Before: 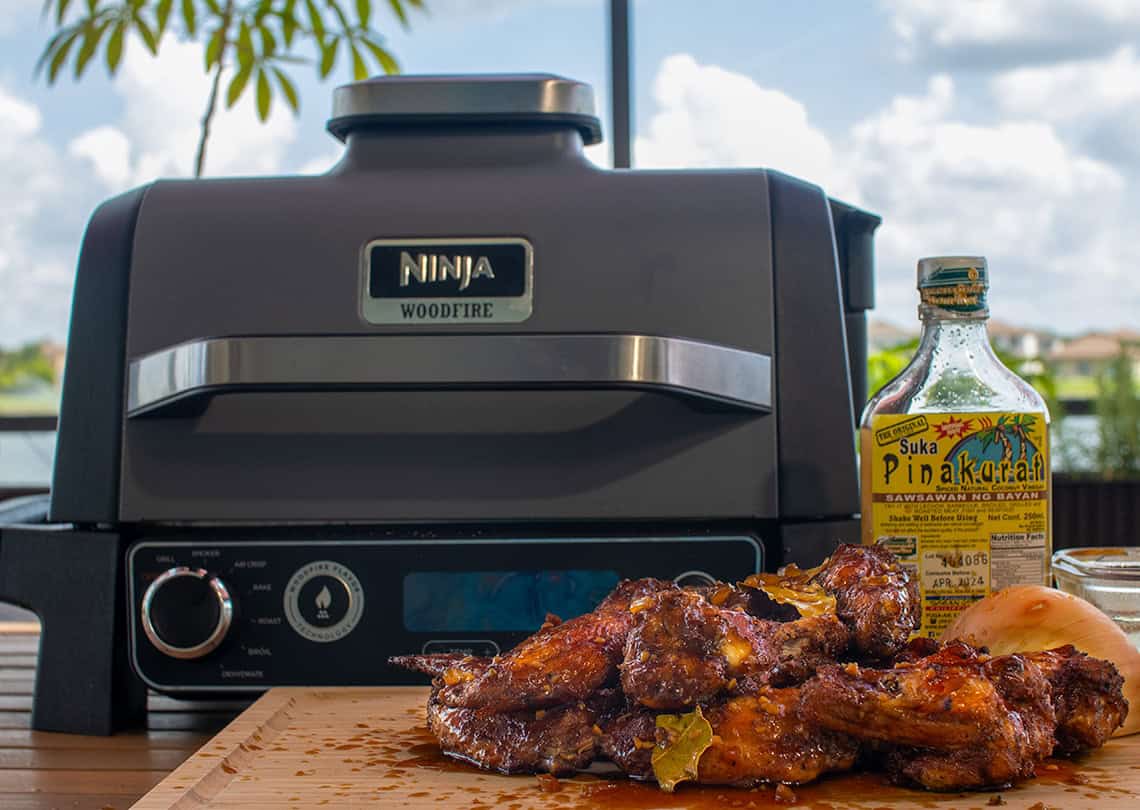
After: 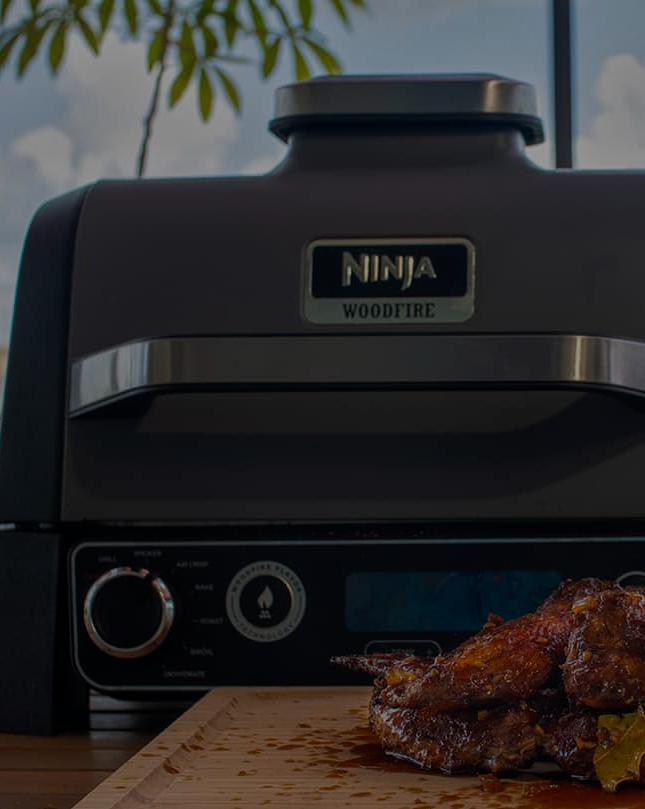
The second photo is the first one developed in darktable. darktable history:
crop: left 5.105%, right 38.267%
tone equalizer: -8 EV -1.96 EV, -7 EV -1.99 EV, -6 EV -1.99 EV, -5 EV -1.97 EV, -4 EV -1.99 EV, -3 EV -1.97 EV, -2 EV -1.99 EV, -1 EV -1.6 EV, +0 EV -1.98 EV, mask exposure compensation -0.487 EV
